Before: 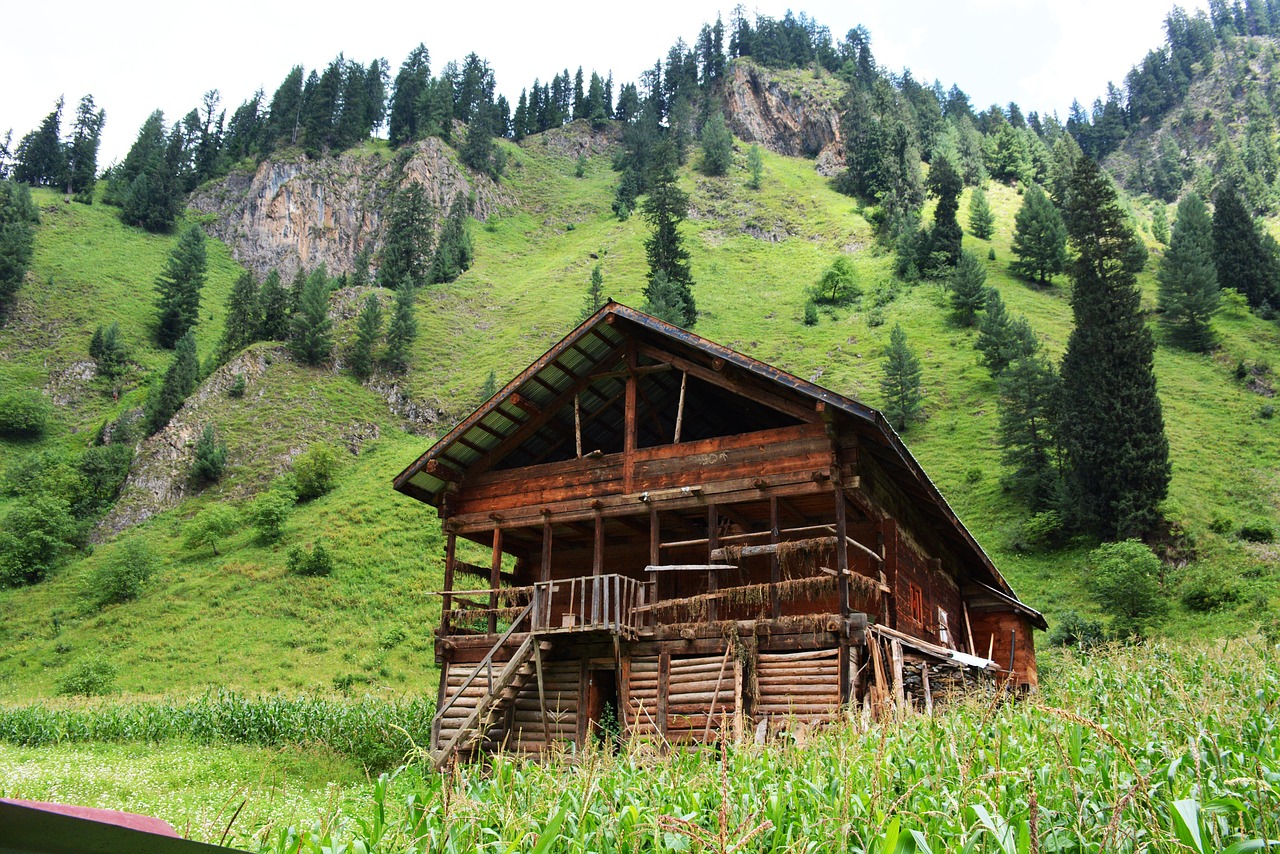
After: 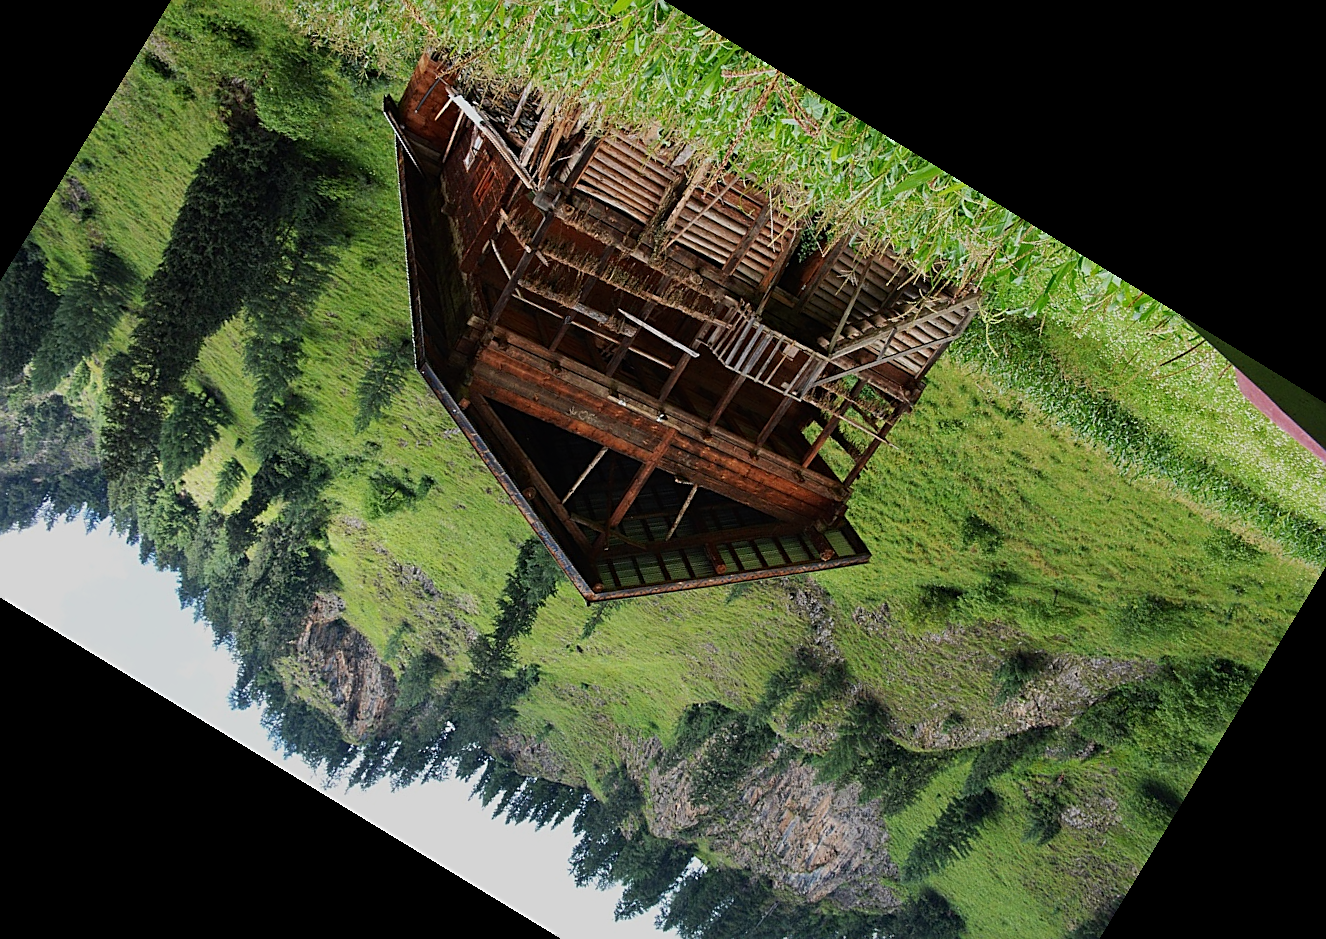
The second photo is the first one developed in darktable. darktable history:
exposure: exposure -0.582 EV, compensate highlight preservation false
crop and rotate: angle 148.68°, left 9.111%, top 15.603%, right 4.588%, bottom 17.041%
sharpen: on, module defaults
